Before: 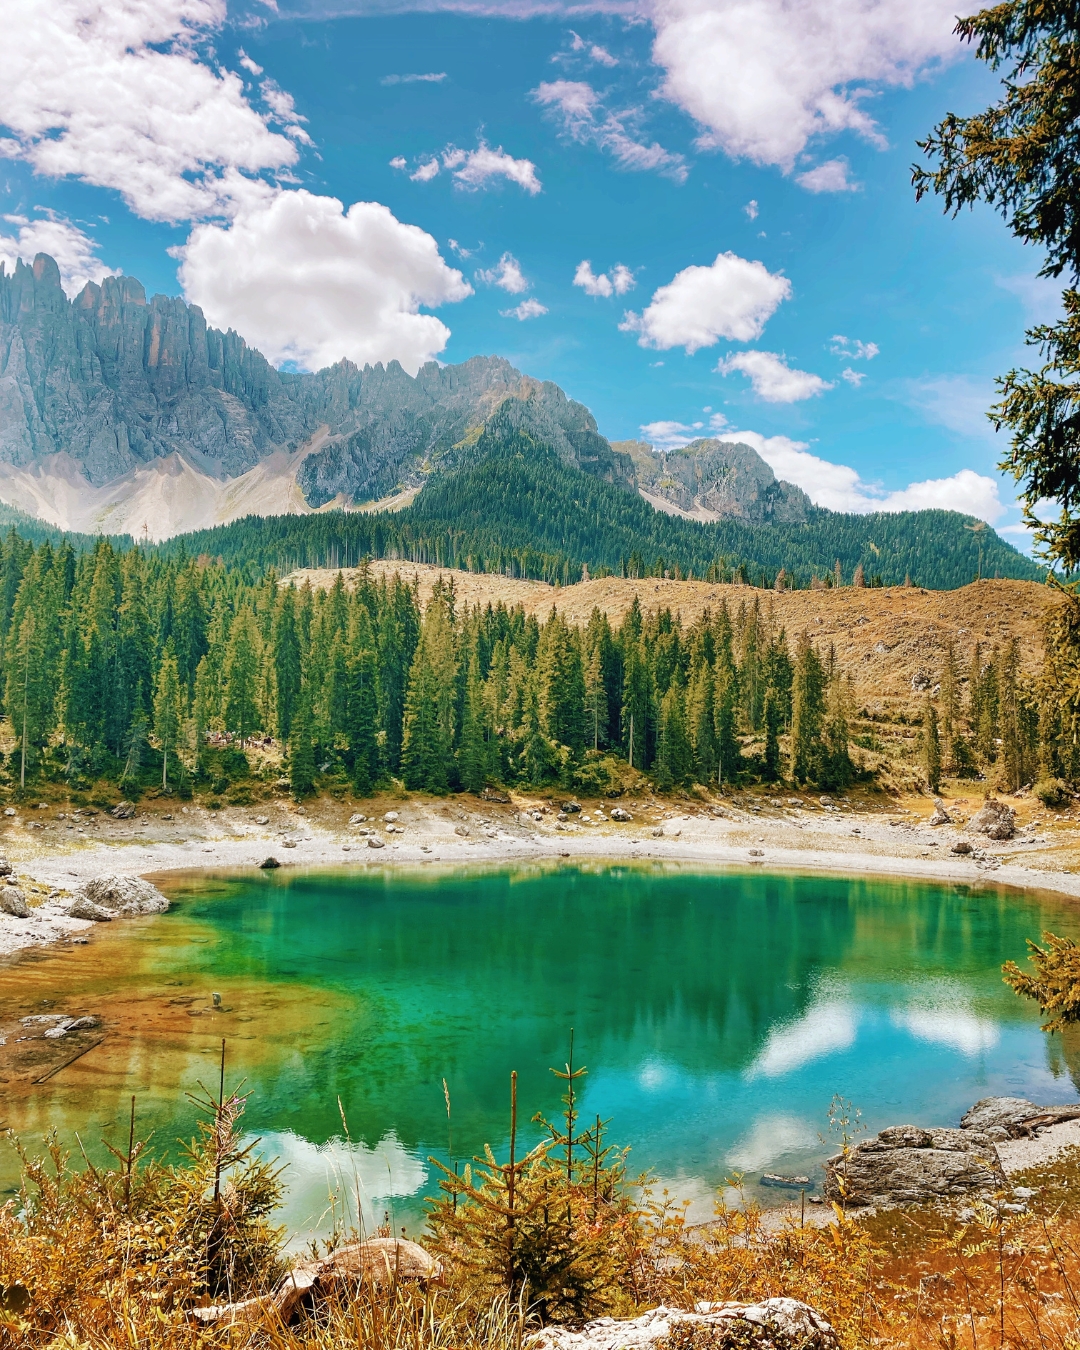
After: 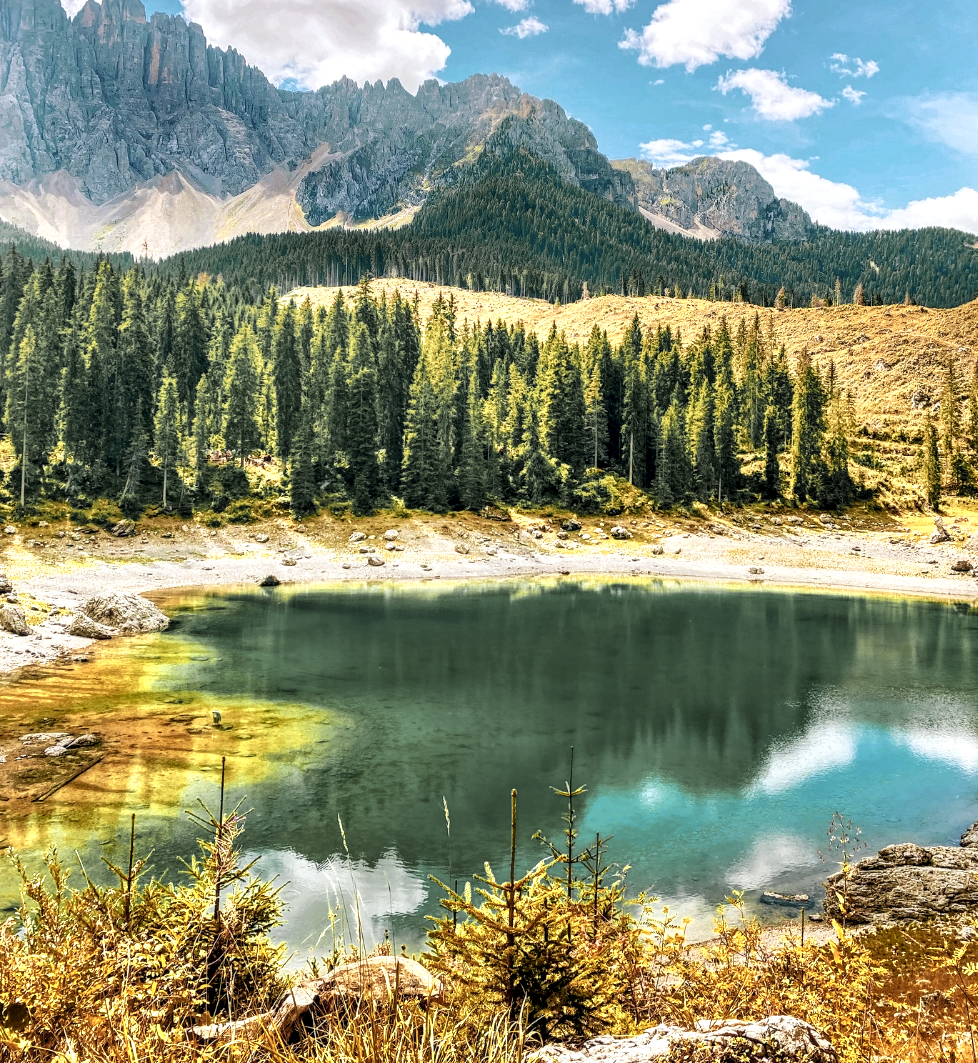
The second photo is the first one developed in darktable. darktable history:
color zones: curves: ch0 [(0.004, 0.306) (0.107, 0.448) (0.252, 0.656) (0.41, 0.398) (0.595, 0.515) (0.768, 0.628)]; ch1 [(0.07, 0.323) (0.151, 0.452) (0.252, 0.608) (0.346, 0.221) (0.463, 0.189) (0.61, 0.368) (0.735, 0.395) (0.921, 0.412)]; ch2 [(0, 0.476) (0.132, 0.512) (0.243, 0.512) (0.397, 0.48) (0.522, 0.376) (0.634, 0.536) (0.761, 0.46)]
local contrast: highlights 25%, detail 150%
velvia: on, module defaults
crop: top 20.916%, right 9.437%, bottom 0.316%
